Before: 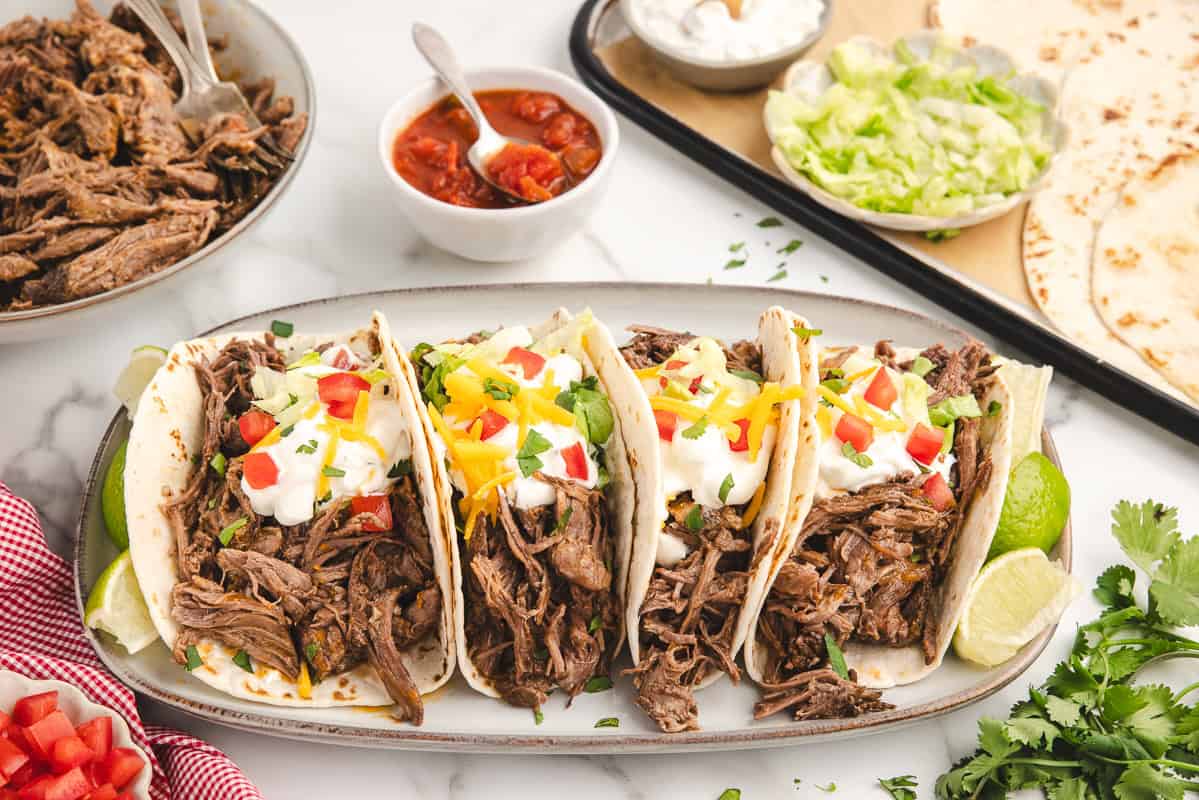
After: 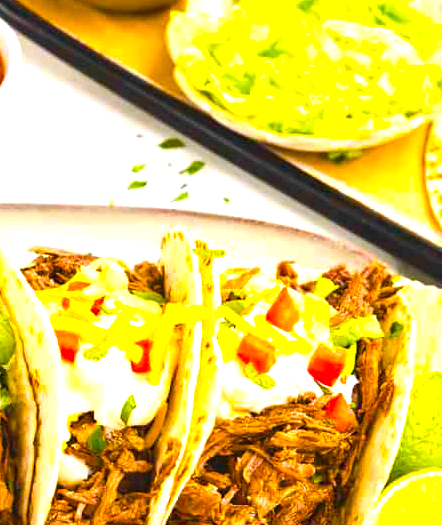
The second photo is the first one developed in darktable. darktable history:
crop and rotate: left 49.936%, top 10.094%, right 13.136%, bottom 24.256%
color balance rgb: linear chroma grading › global chroma 42%, perceptual saturation grading › global saturation 42%, perceptual brilliance grading › global brilliance 25%, global vibrance 33%
